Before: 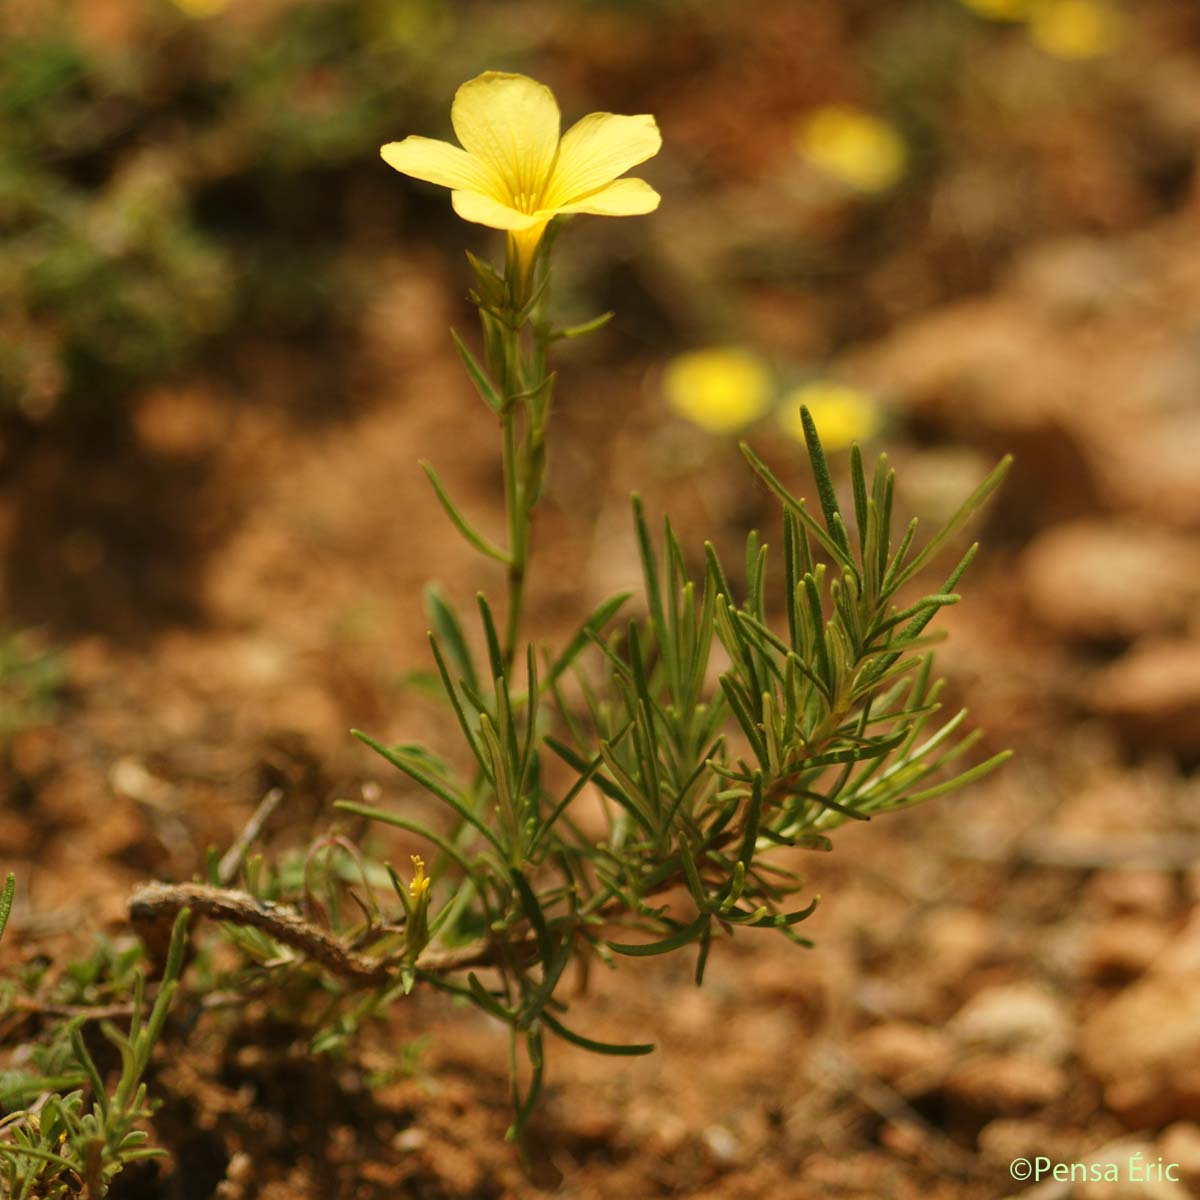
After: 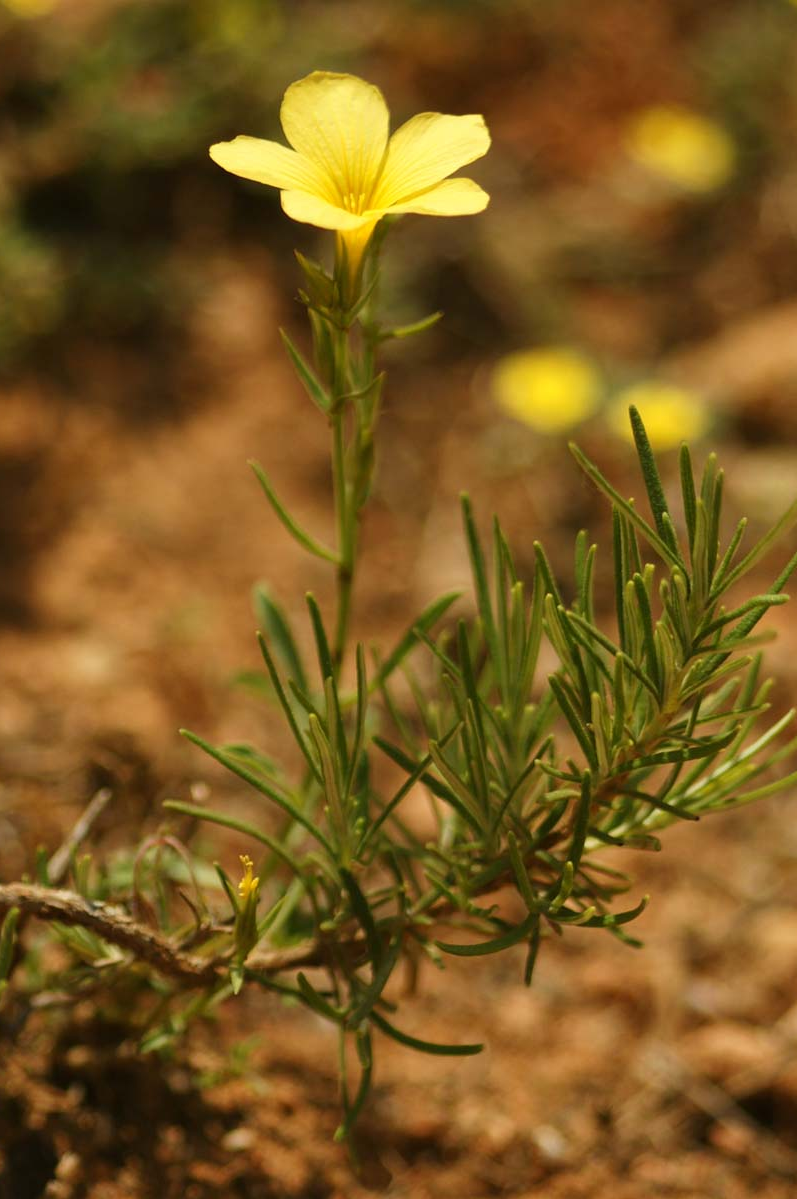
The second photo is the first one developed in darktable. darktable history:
crop and rotate: left 14.289%, right 19.291%
